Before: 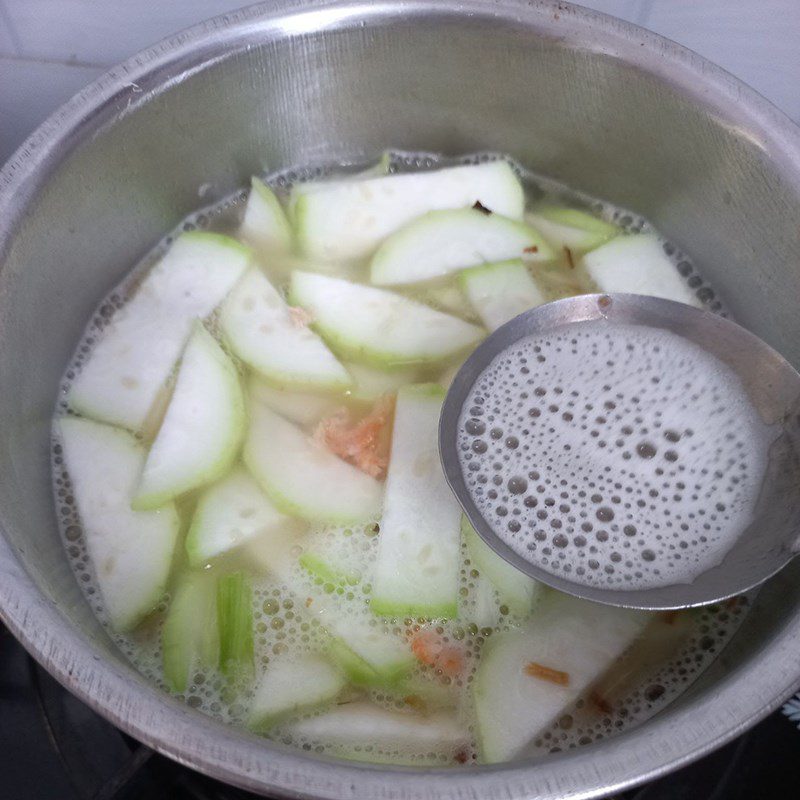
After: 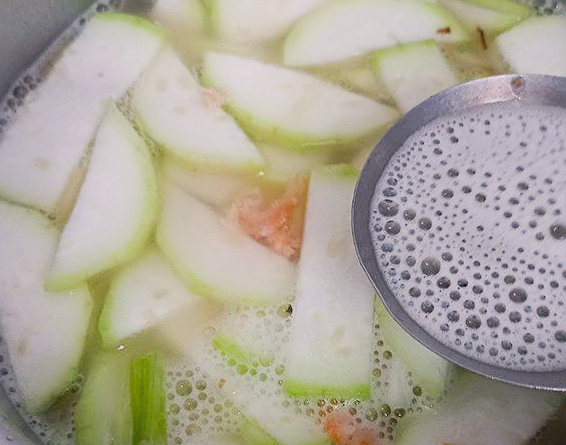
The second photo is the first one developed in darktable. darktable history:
color correction: highlights a* 0.41, highlights b* 2.71, shadows a* -0.706, shadows b* -4.57
tone equalizer: on, module defaults
exposure: compensate highlight preservation false
crop: left 10.991%, top 27.42%, right 18.243%, bottom 16.952%
filmic rgb: black relative exposure -7.34 EV, white relative exposure 5.06 EV, hardness 3.21
sharpen: on, module defaults
color balance rgb: highlights gain › chroma 0.922%, highlights gain › hue 27.63°, perceptual saturation grading › global saturation 25.202%, perceptual brilliance grading › global brilliance 2.156%, perceptual brilliance grading › highlights 7.484%, perceptual brilliance grading › shadows -3.261%, contrast 4.918%
